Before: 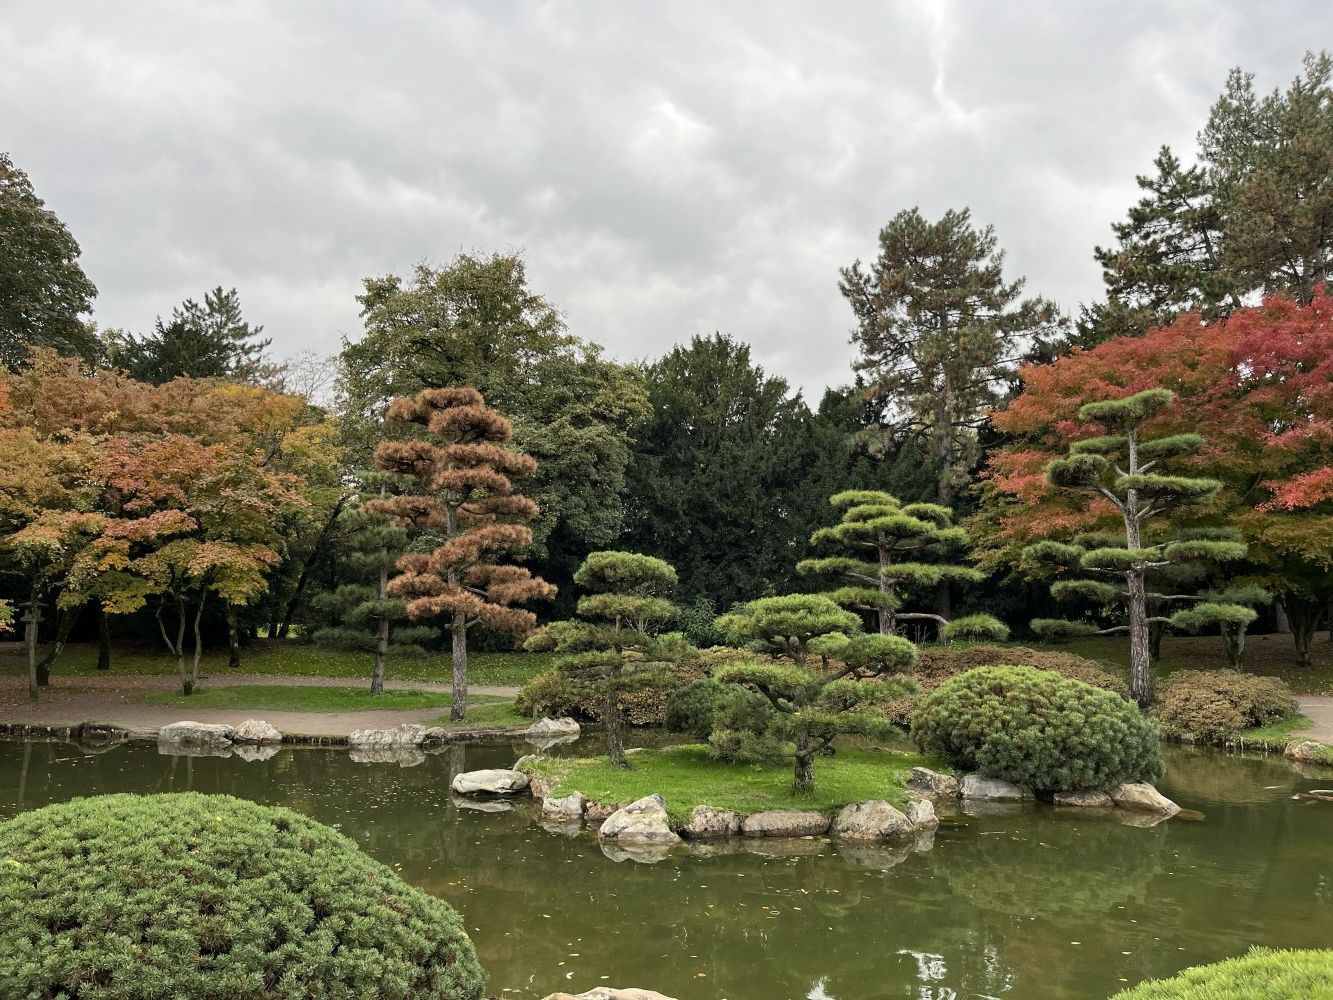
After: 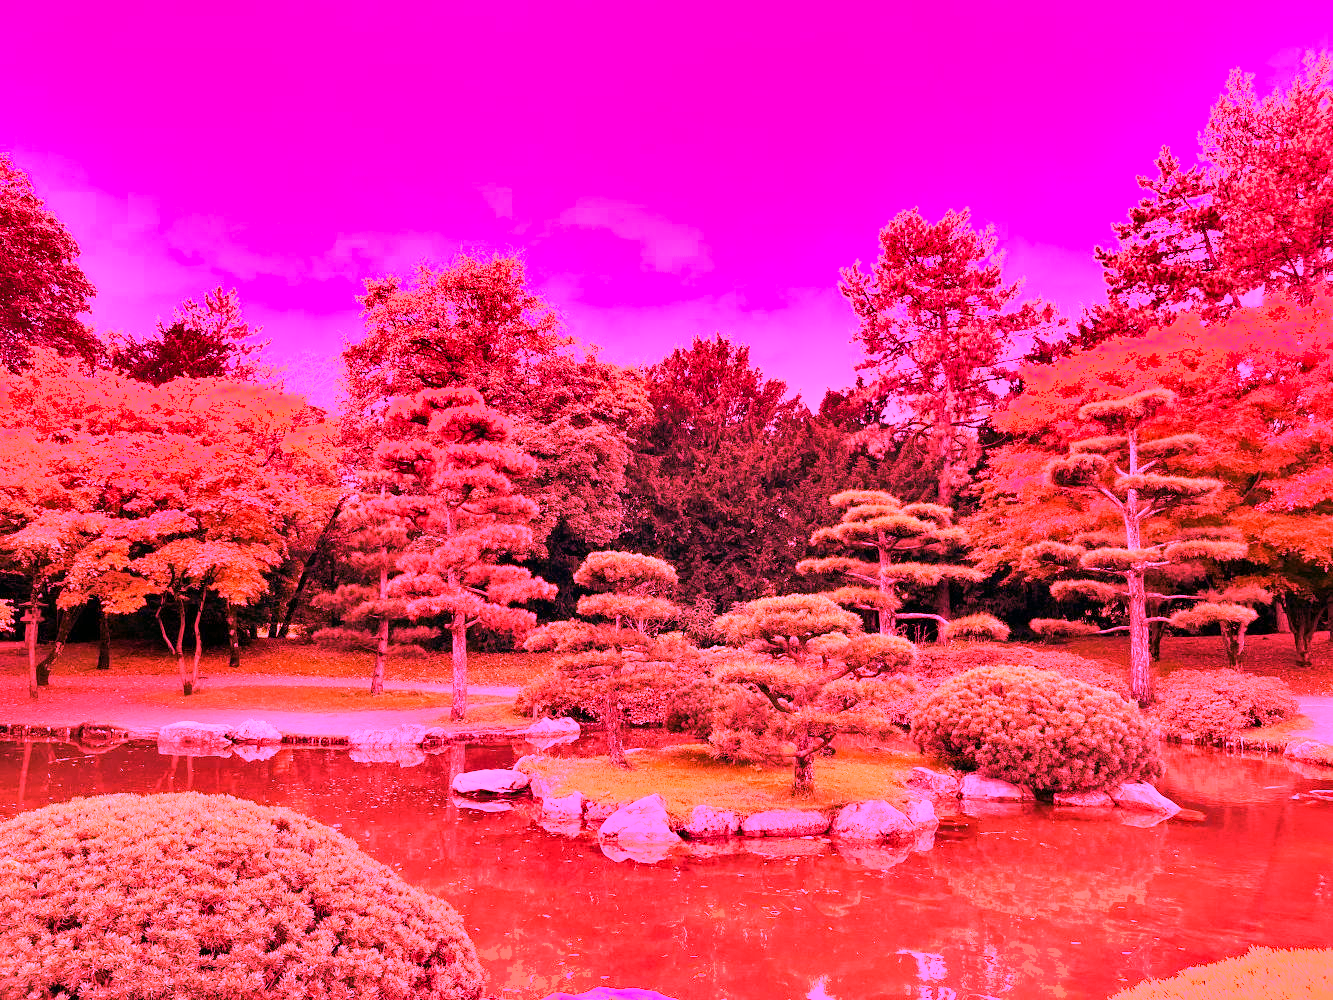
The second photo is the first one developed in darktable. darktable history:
white balance: red 4.26, blue 1.802
shadows and highlights: shadows 37.27, highlights -28.18, soften with gaussian
